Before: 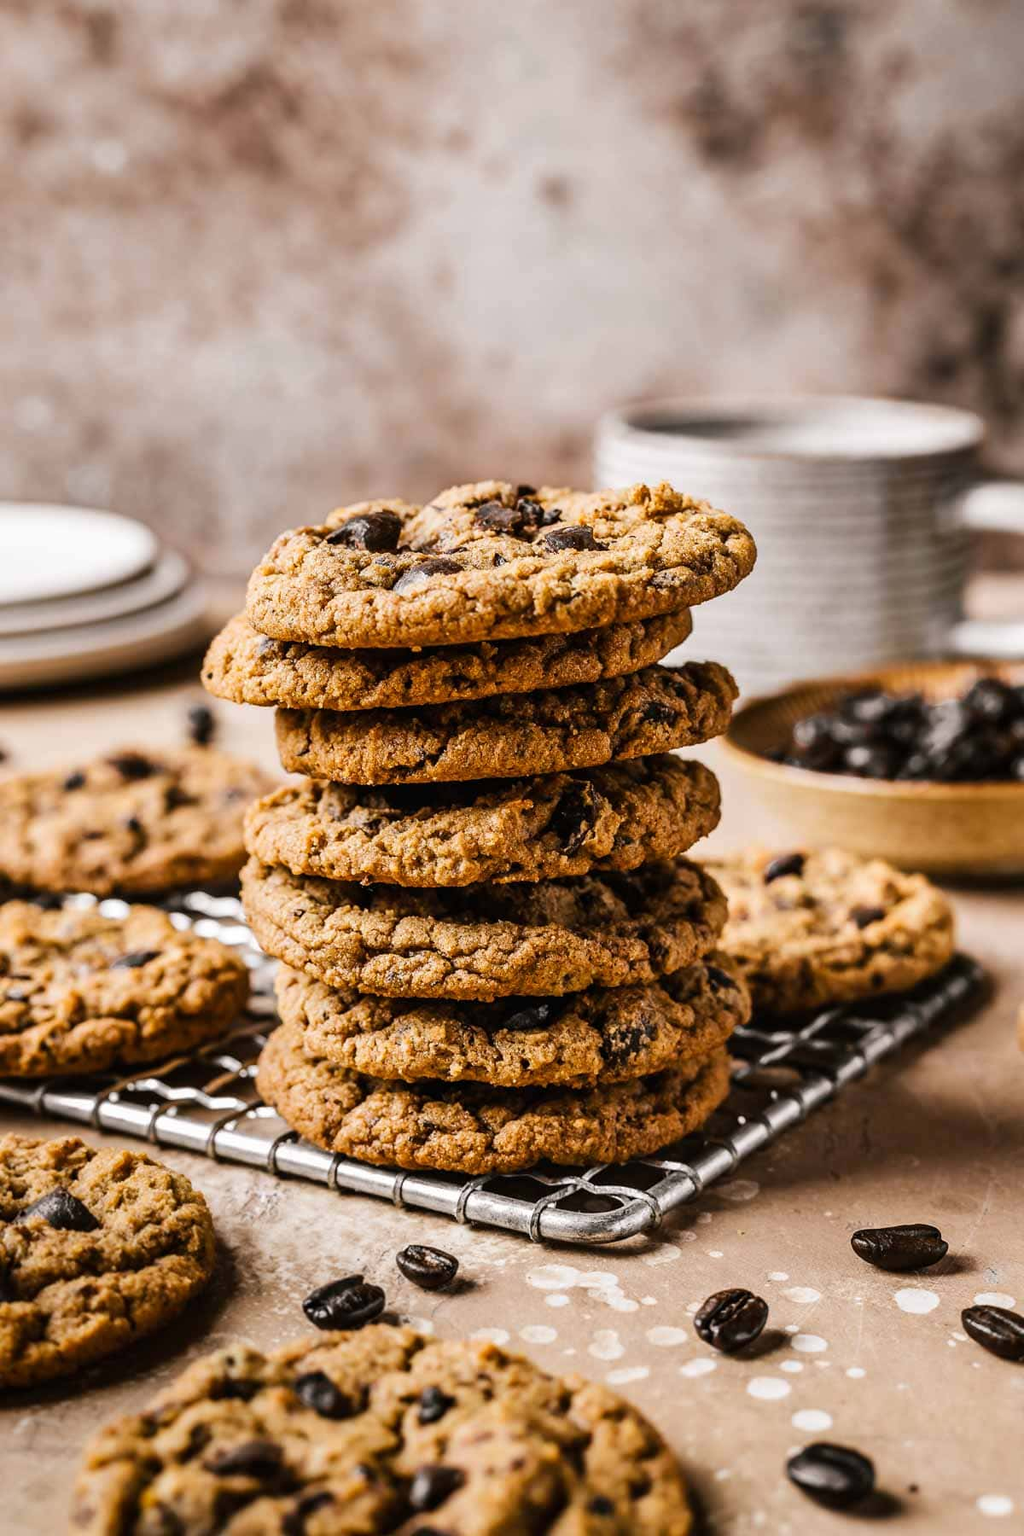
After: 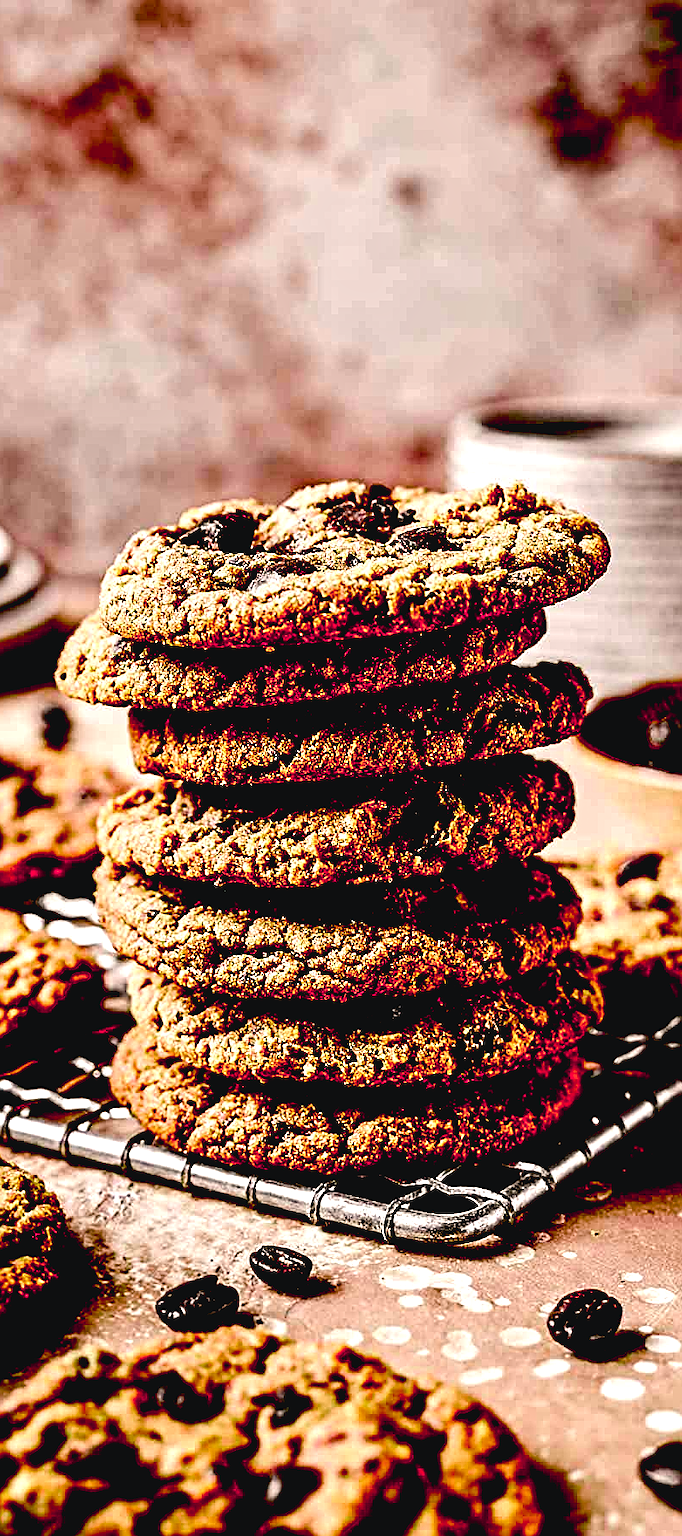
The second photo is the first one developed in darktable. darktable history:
contrast equalizer: octaves 7, y [[0.5, 0.542, 0.583, 0.625, 0.667, 0.708], [0.5 ×6], [0.5 ×6], [0 ×6], [0 ×6]]
sharpen: on, module defaults
contrast brightness saturation: saturation -0.05
tone equalizer: -8 EV -0.417 EV, -7 EV -0.389 EV, -6 EV -0.333 EV, -5 EV -0.222 EV, -3 EV 0.222 EV, -2 EV 0.333 EV, -1 EV 0.389 EV, +0 EV 0.417 EV, edges refinement/feathering 500, mask exposure compensation -1.57 EV, preserve details no
color balance rgb: shadows lift › chroma 2%, shadows lift › hue 250°, power › hue 326.4°, highlights gain › chroma 2%, highlights gain › hue 64.8°, global offset › luminance 0.5%, global offset › hue 58.8°, perceptual saturation grading › highlights -25%, perceptual saturation grading › shadows 30%, global vibrance 15%
crop and rotate: left 14.385%, right 18.948%
exposure: black level correction 0.1, exposure -0.092 EV, compensate highlight preservation false
color zones: curves: ch0 [(0, 0.533) (0.126, 0.533) (0.234, 0.533) (0.368, 0.357) (0.5, 0.5) (0.625, 0.5) (0.74, 0.637) (0.875, 0.5)]; ch1 [(0.004, 0.708) (0.129, 0.662) (0.25, 0.5) (0.375, 0.331) (0.496, 0.396) (0.625, 0.649) (0.739, 0.26) (0.875, 0.5) (1, 0.478)]; ch2 [(0, 0.409) (0.132, 0.403) (0.236, 0.558) (0.379, 0.448) (0.5, 0.5) (0.625, 0.5) (0.691, 0.39) (0.875, 0.5)]
